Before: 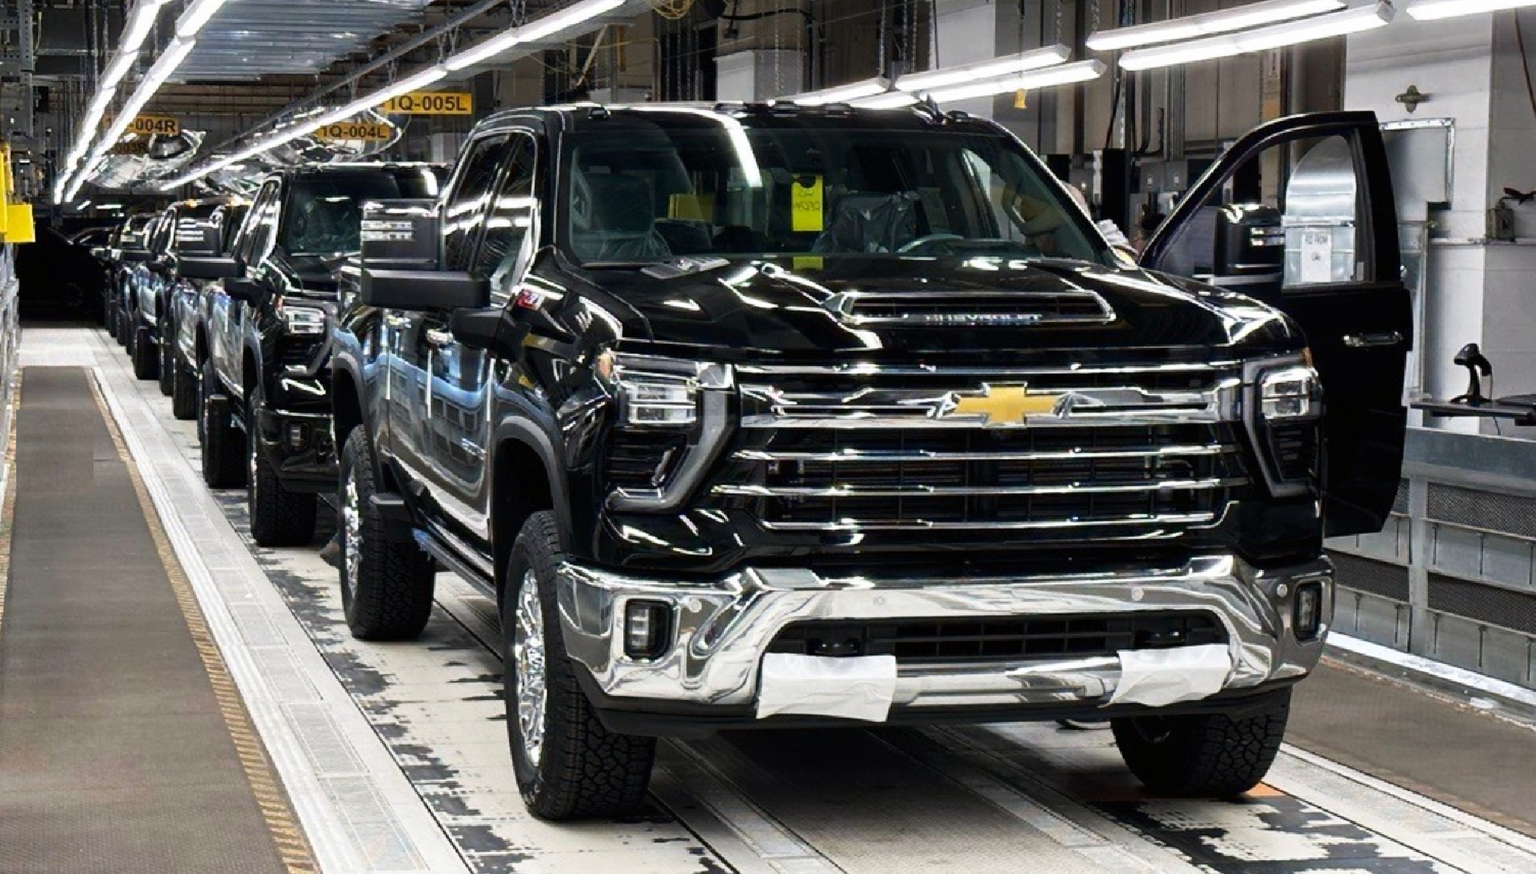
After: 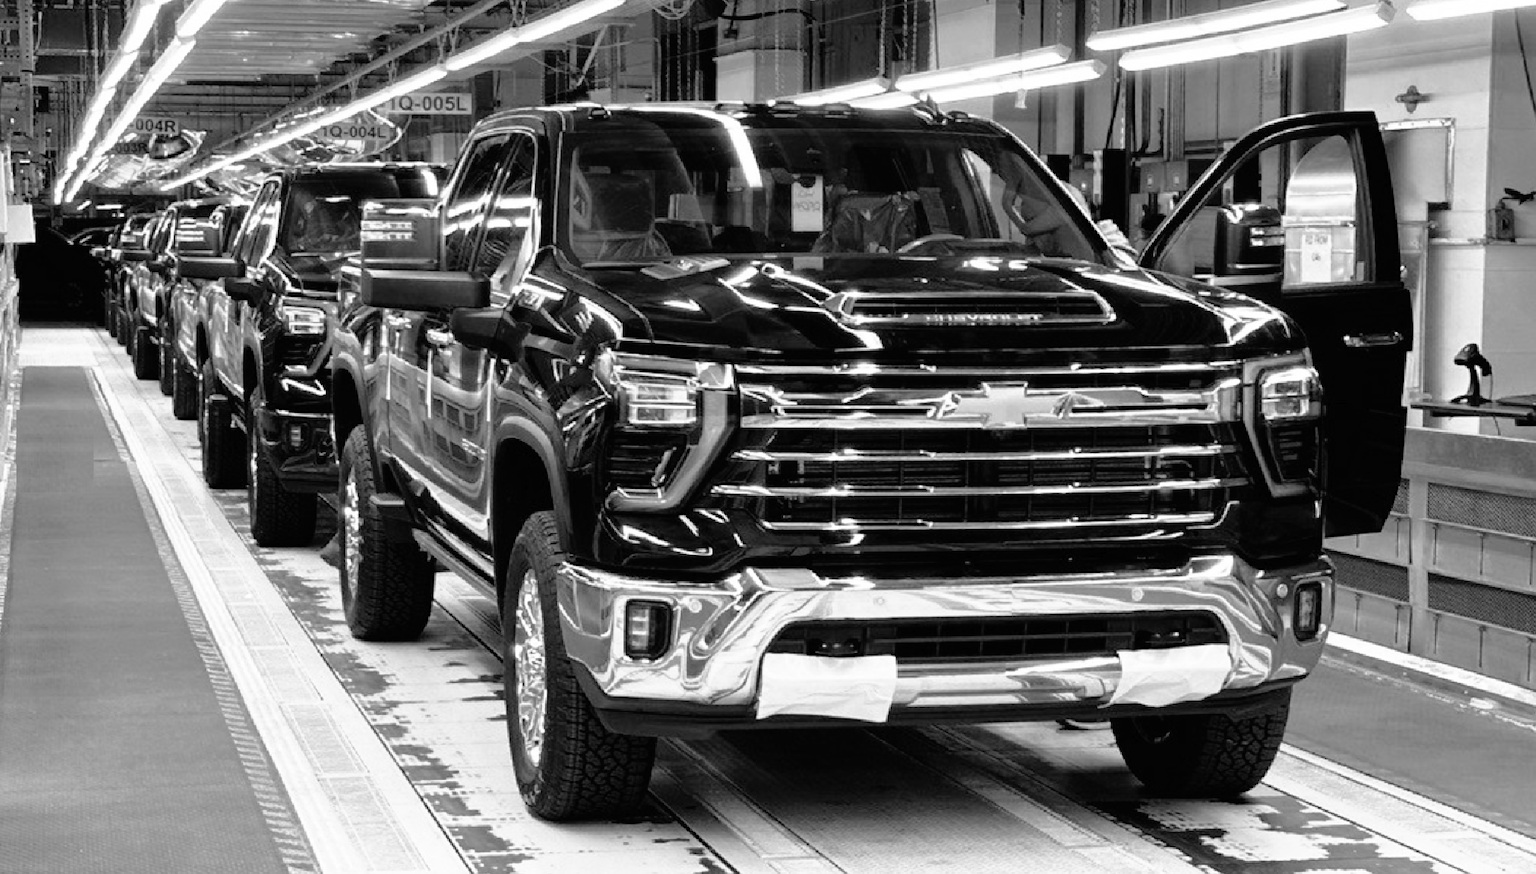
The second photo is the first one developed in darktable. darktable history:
tone curve: curves: ch0 [(0, 0) (0.003, 0.007) (0.011, 0.011) (0.025, 0.021) (0.044, 0.04) (0.069, 0.07) (0.1, 0.129) (0.136, 0.187) (0.177, 0.254) (0.224, 0.325) (0.277, 0.398) (0.335, 0.461) (0.399, 0.513) (0.468, 0.571) (0.543, 0.624) (0.623, 0.69) (0.709, 0.777) (0.801, 0.86) (0.898, 0.953) (1, 1)], preserve colors none
monochrome: a 2.21, b -1.33, size 2.2
